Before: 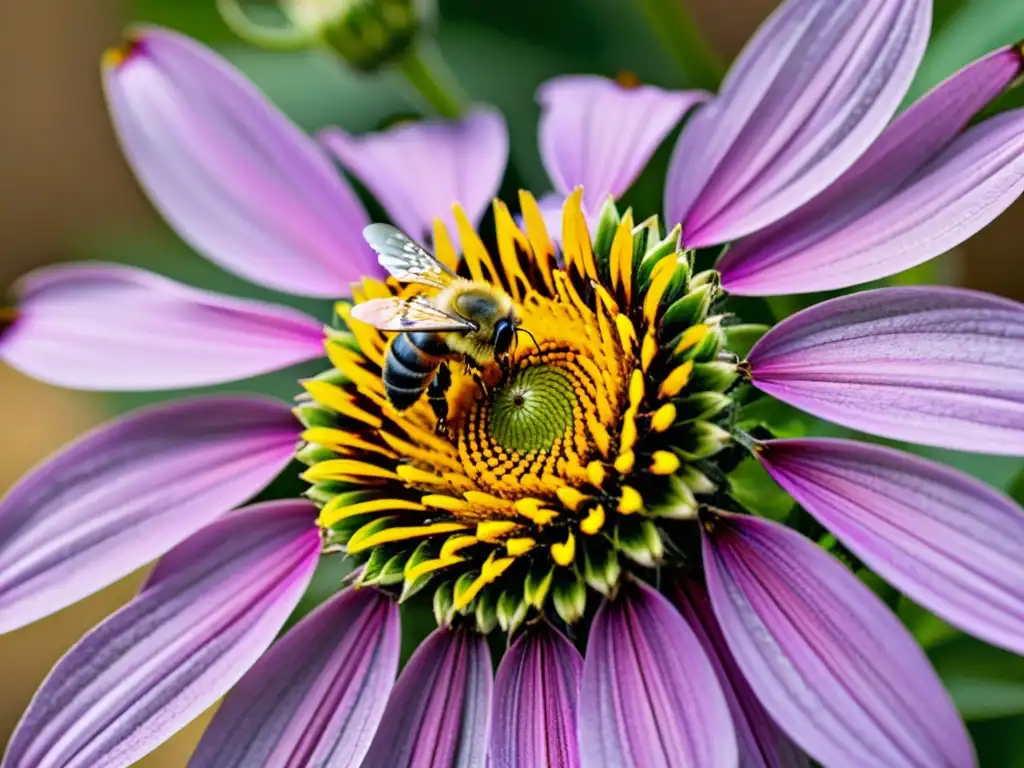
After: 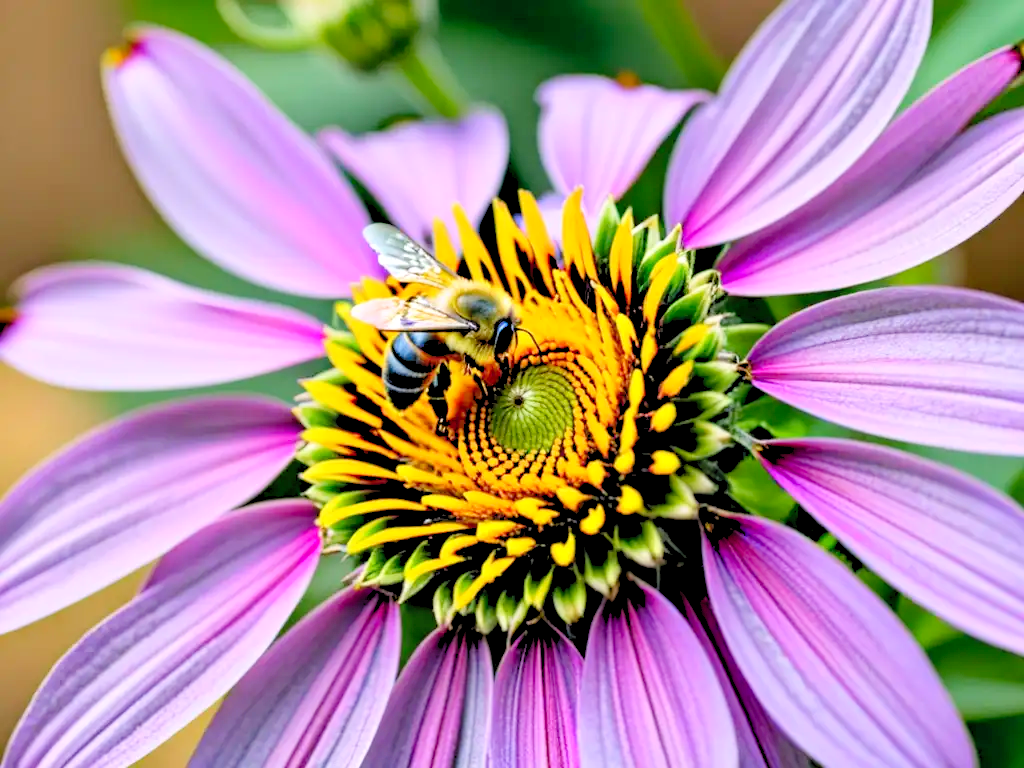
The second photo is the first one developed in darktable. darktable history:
levels: levels [0.072, 0.414, 0.976]
local contrast: mode bilateral grid, contrast 10, coarseness 25, detail 115%, midtone range 0.2
